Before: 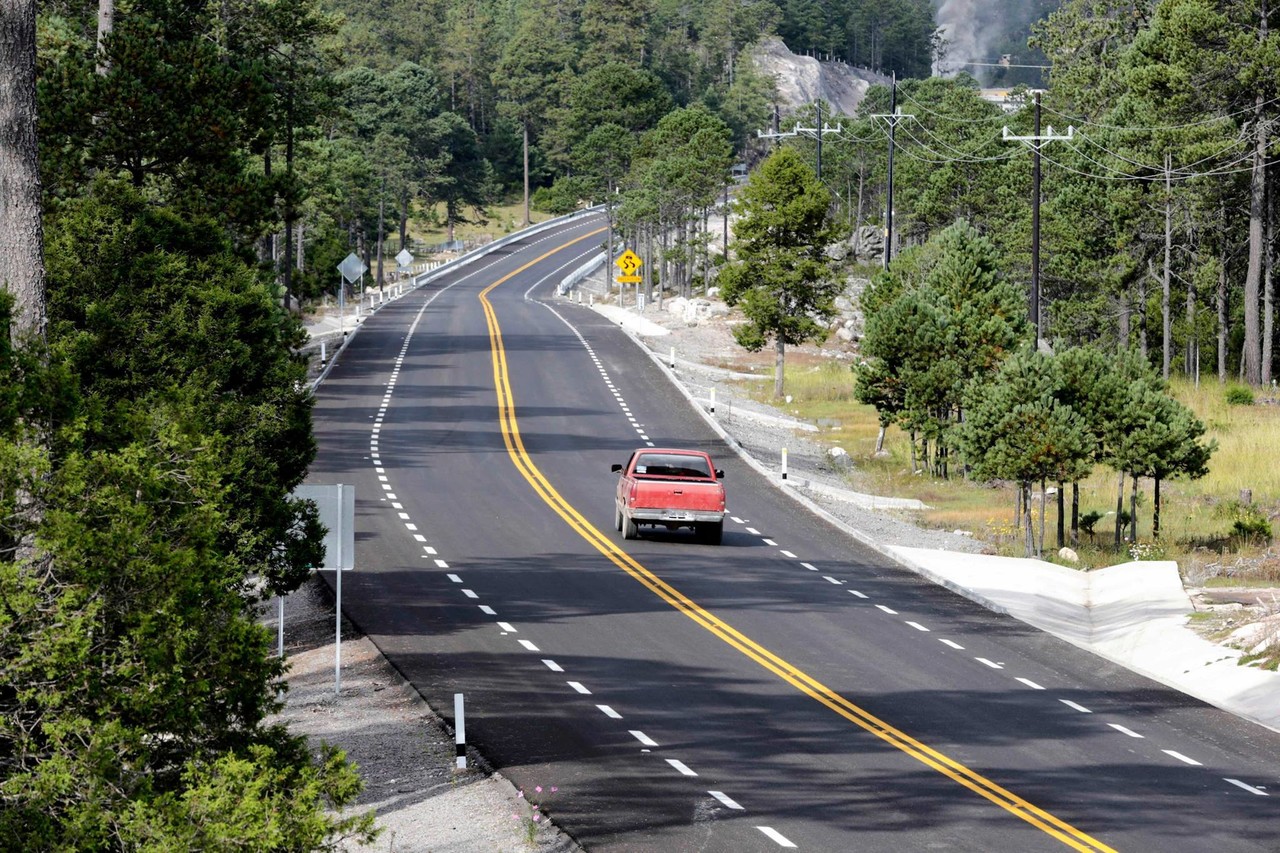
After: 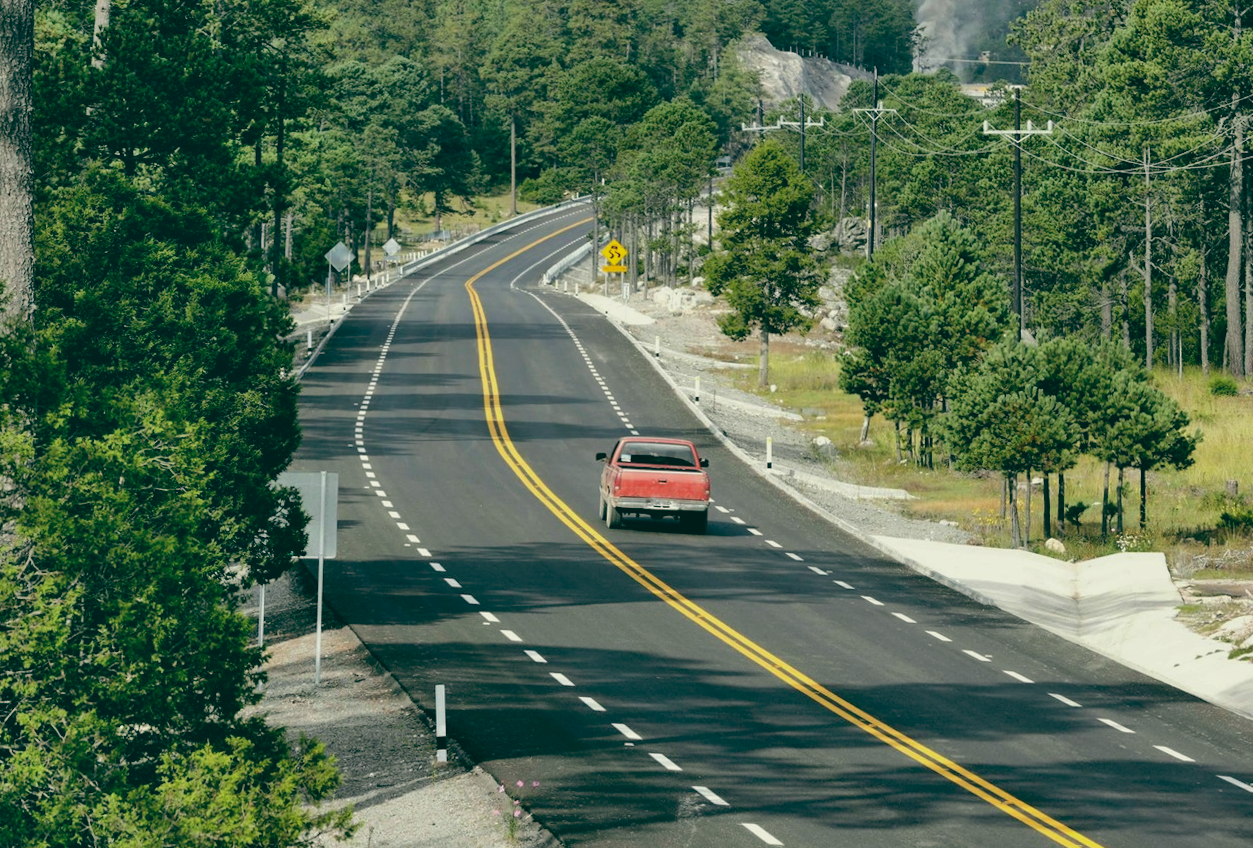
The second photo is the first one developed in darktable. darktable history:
rotate and perspective: rotation 0.226°, lens shift (vertical) -0.042, crop left 0.023, crop right 0.982, crop top 0.006, crop bottom 0.994
color balance: lift [1.005, 0.99, 1.007, 1.01], gamma [1, 1.034, 1.032, 0.966], gain [0.873, 1.055, 1.067, 0.933]
exposure: exposure -0.072 EV, compensate highlight preservation false
shadows and highlights: soften with gaussian
